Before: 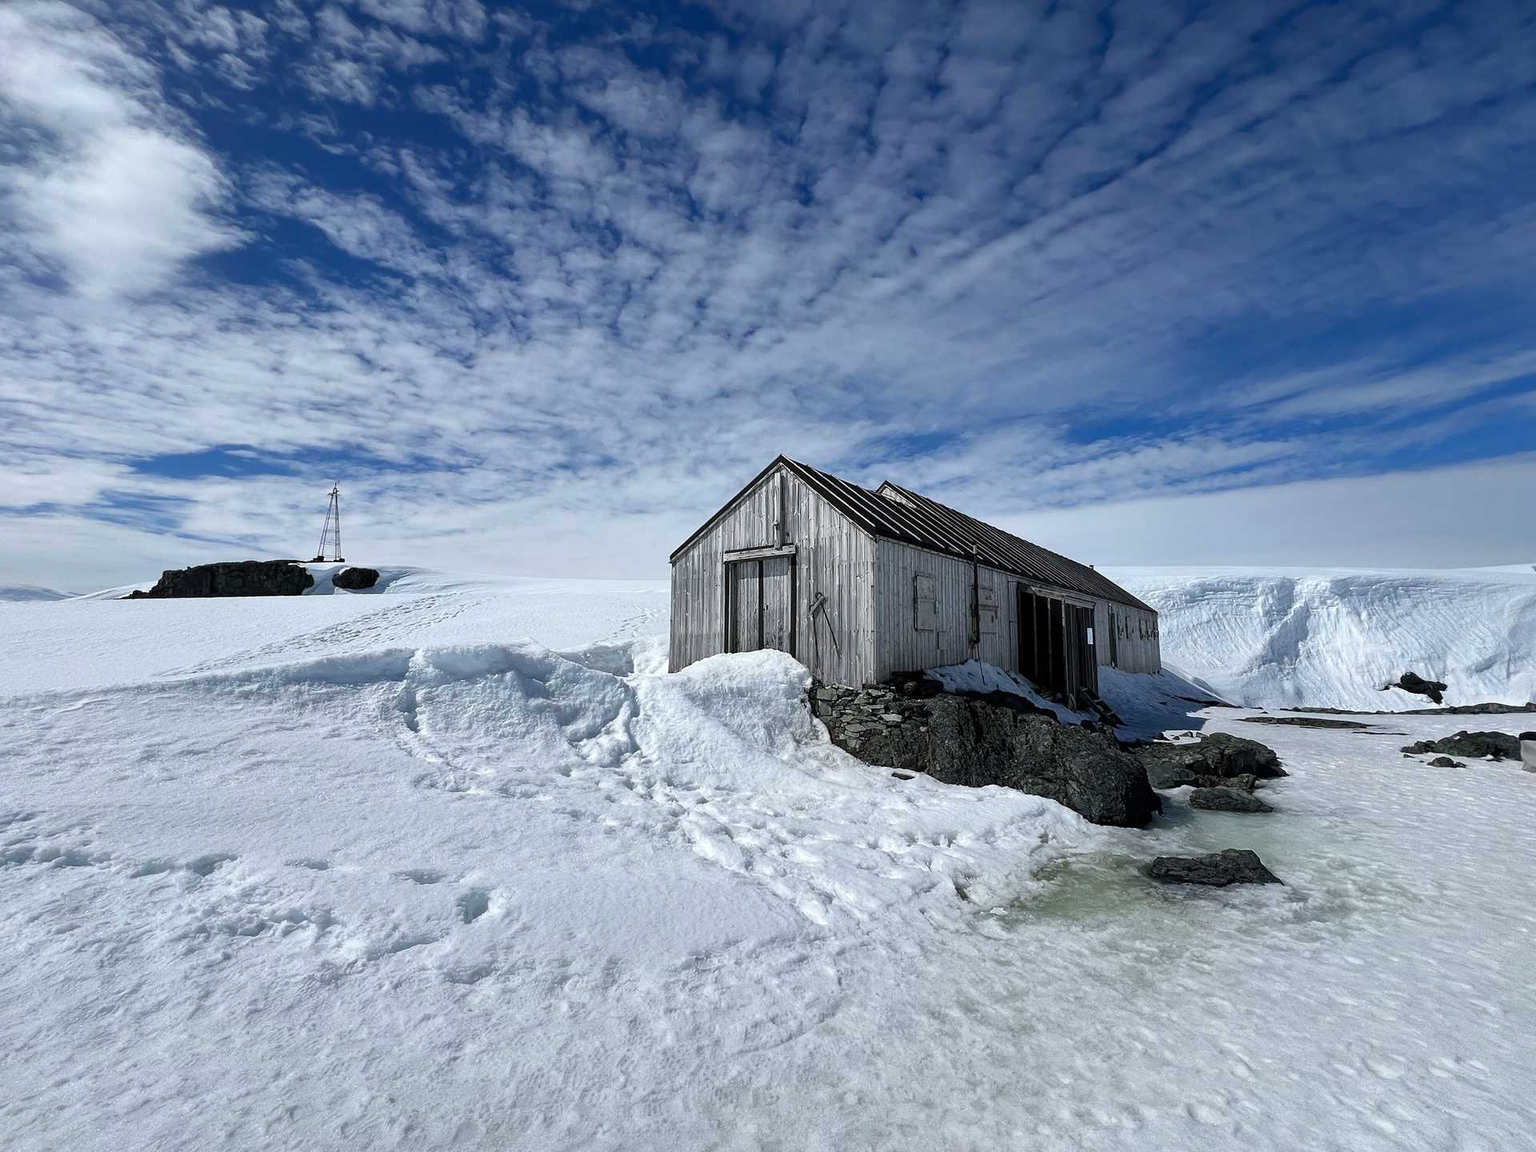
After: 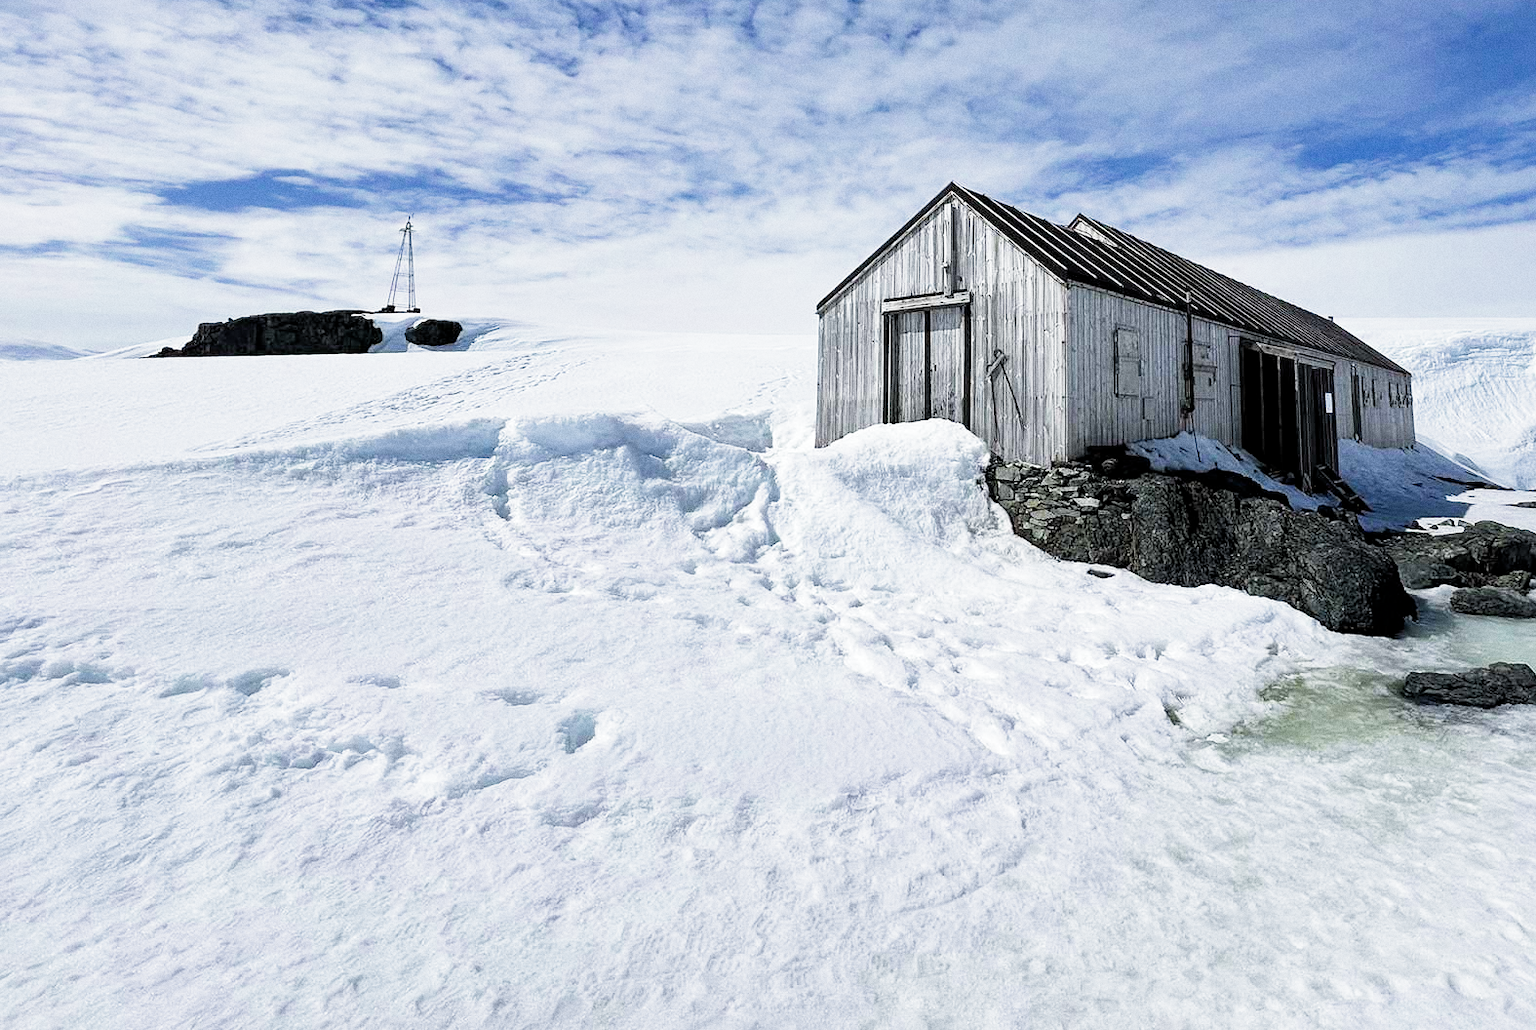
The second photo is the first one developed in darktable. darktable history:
grain: on, module defaults
crop: top 26.531%, right 17.959%
filmic rgb: middle gray luminance 9.23%, black relative exposure -10.55 EV, white relative exposure 3.45 EV, threshold 6 EV, target black luminance 0%, hardness 5.98, latitude 59.69%, contrast 1.087, highlights saturation mix 5%, shadows ↔ highlights balance 29.23%, add noise in highlights 0, color science v3 (2019), use custom middle-gray values true, iterations of high-quality reconstruction 0, contrast in highlights soft, enable highlight reconstruction true
